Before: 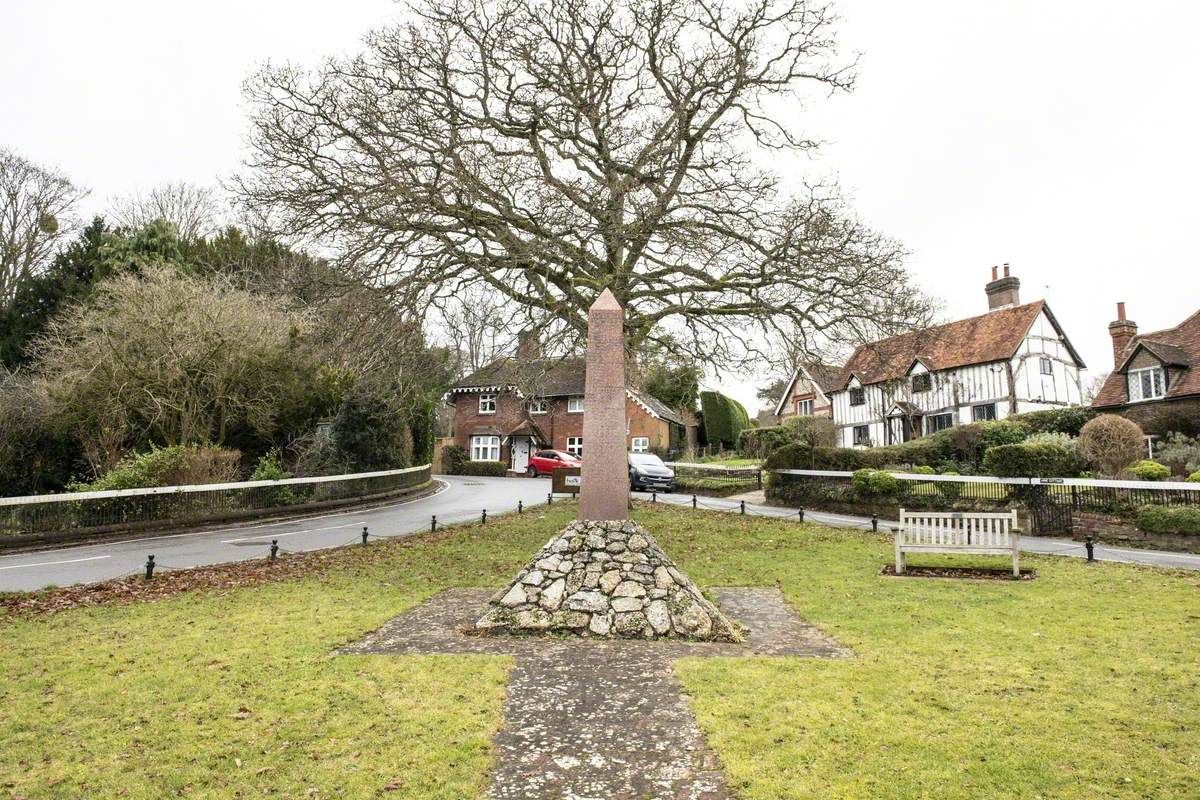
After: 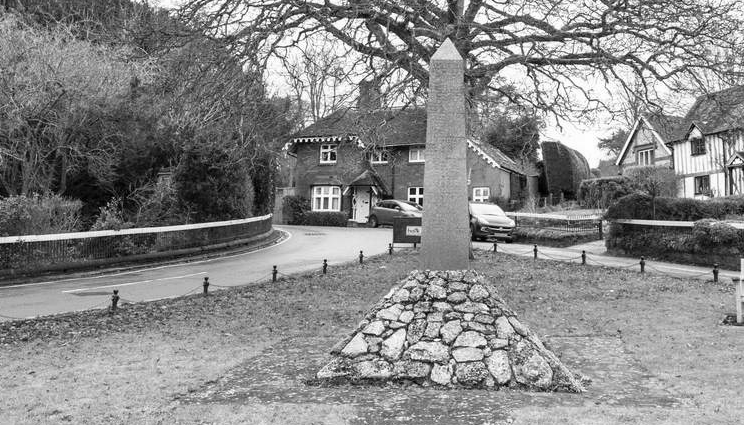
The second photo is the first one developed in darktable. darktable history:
color zones: curves: ch0 [(0, 0.5) (0.143, 0.5) (0.286, 0.5) (0.429, 0.5) (0.571, 0.5) (0.714, 0.476) (0.857, 0.5) (1, 0.5)]; ch2 [(0, 0.5) (0.143, 0.5) (0.286, 0.5) (0.429, 0.5) (0.571, 0.5) (0.714, 0.487) (0.857, 0.5) (1, 0.5)]
crop: left 13.312%, top 31.28%, right 24.627%, bottom 15.582%
monochrome: on, module defaults
color correction: highlights a* 9.03, highlights b* 8.71, shadows a* 40, shadows b* 40, saturation 0.8
